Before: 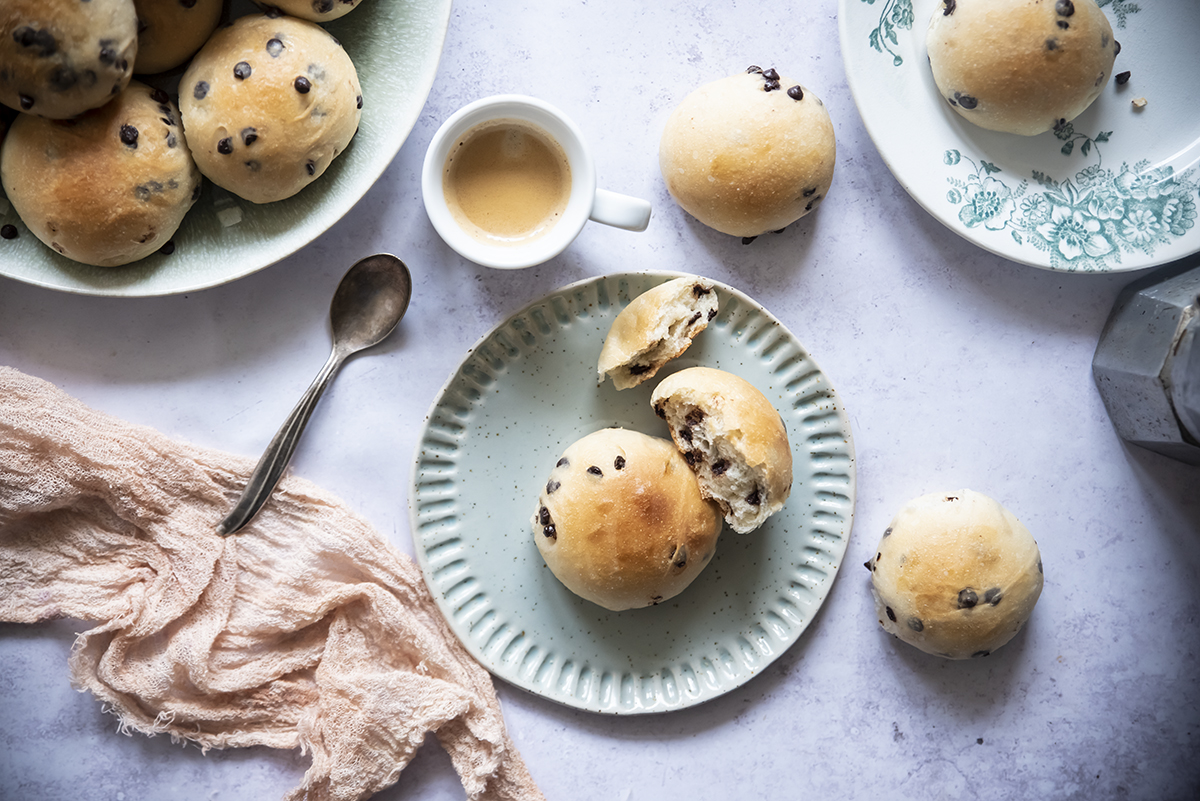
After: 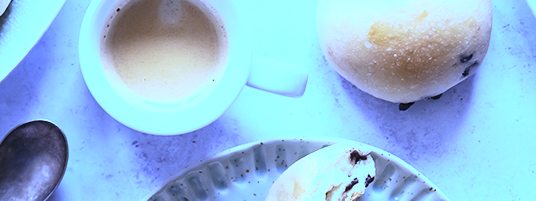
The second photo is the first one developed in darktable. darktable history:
crop: left 28.64%, top 16.832%, right 26.637%, bottom 58.055%
white balance: red 0.98, blue 1.61
contrast brightness saturation: contrast 0.2, brightness 0.16, saturation 0.22
color balance: mode lift, gamma, gain (sRGB), lift [0.997, 0.979, 1.021, 1.011], gamma [1, 1.084, 0.916, 0.998], gain [1, 0.87, 1.13, 1.101], contrast 4.55%, contrast fulcrum 38.24%, output saturation 104.09%
